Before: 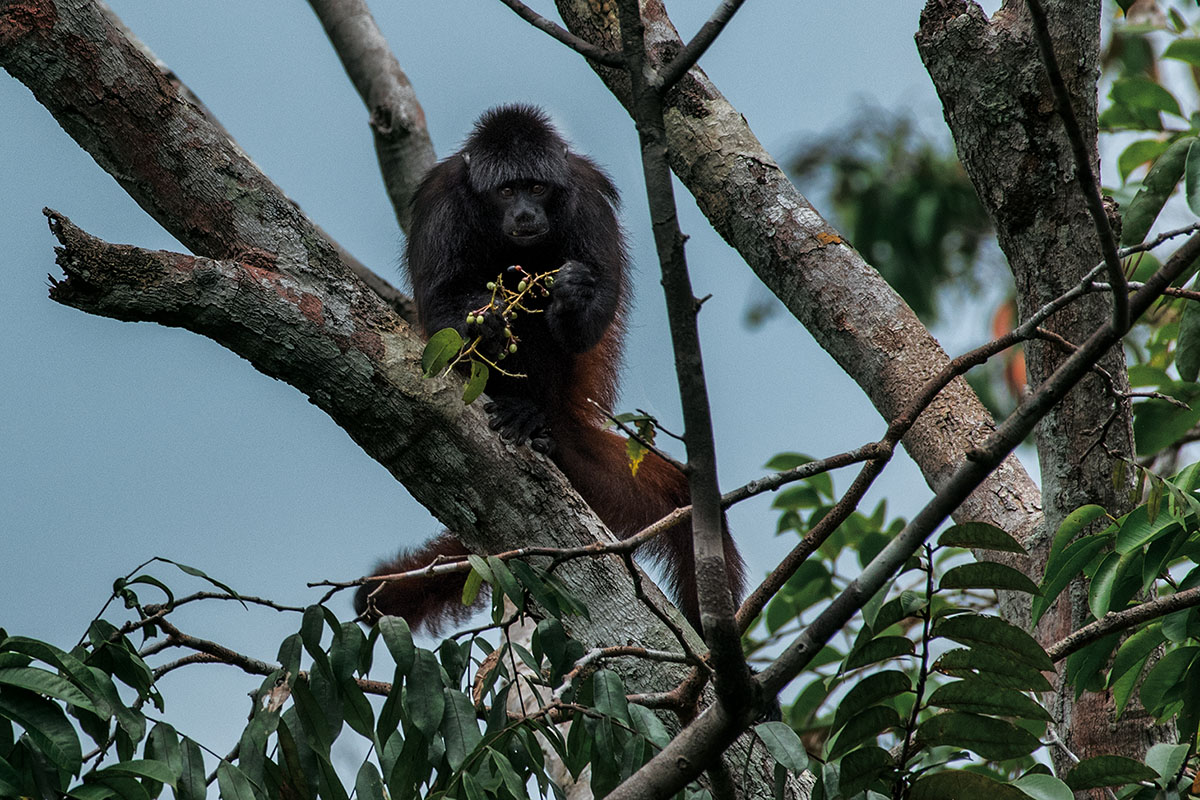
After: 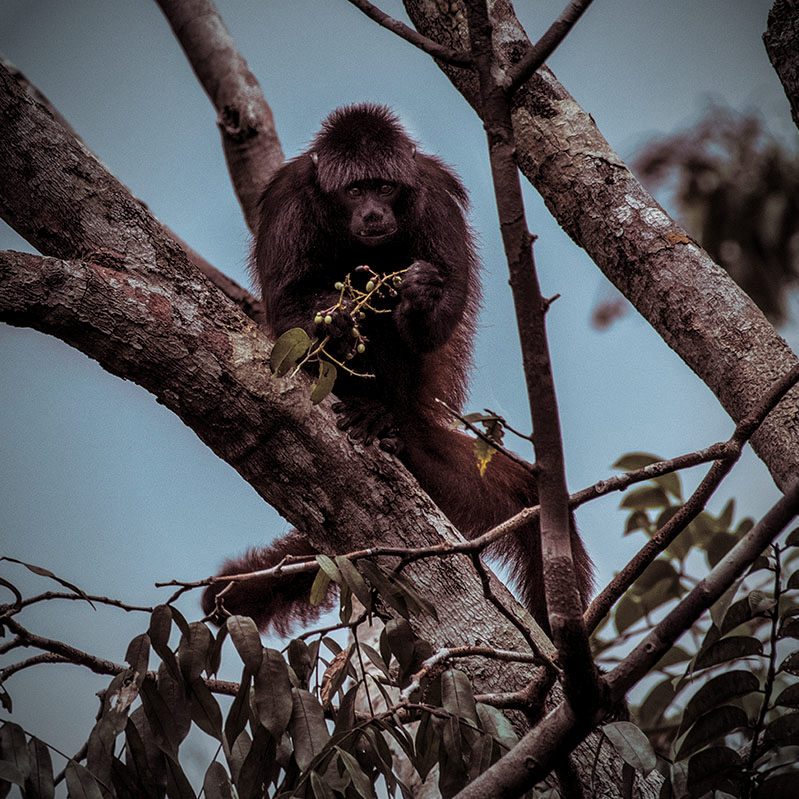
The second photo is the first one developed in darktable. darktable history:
vignetting: fall-off start 67.5%, fall-off radius 67.23%, brightness -0.813, automatic ratio true
local contrast: on, module defaults
split-toning: shadows › saturation 0.41, highlights › saturation 0, compress 33.55%
crop and rotate: left 12.673%, right 20.66%
